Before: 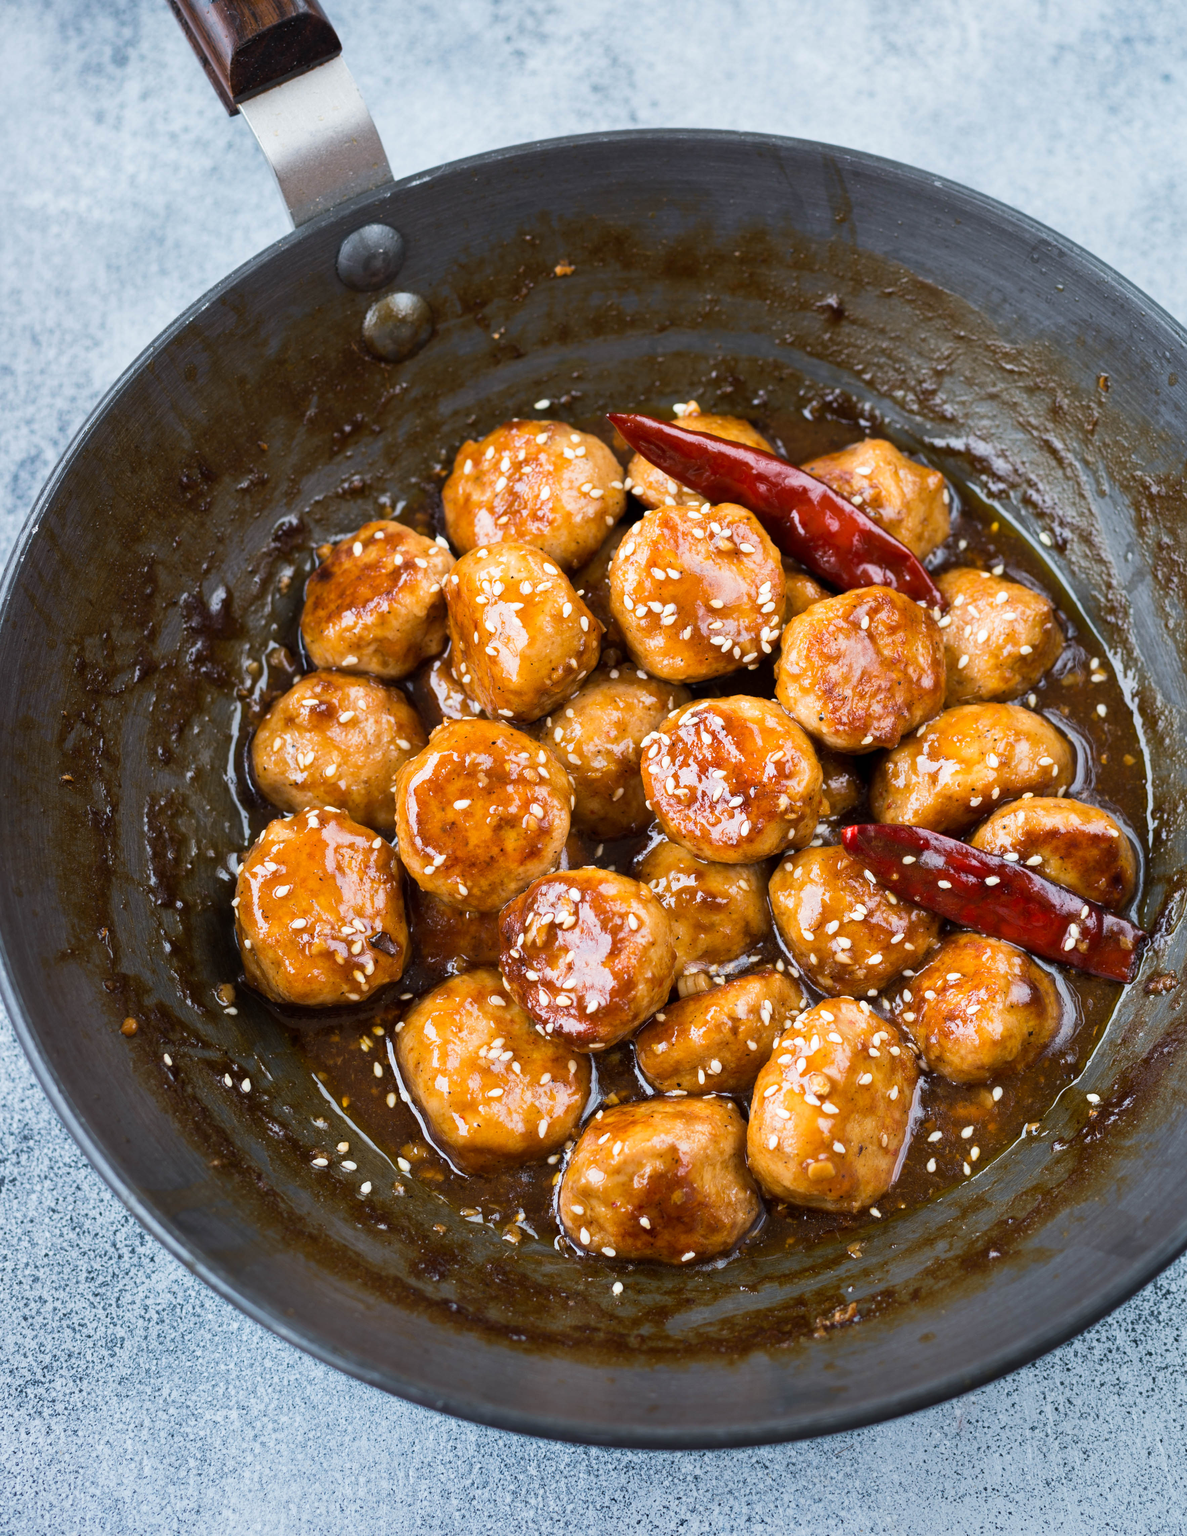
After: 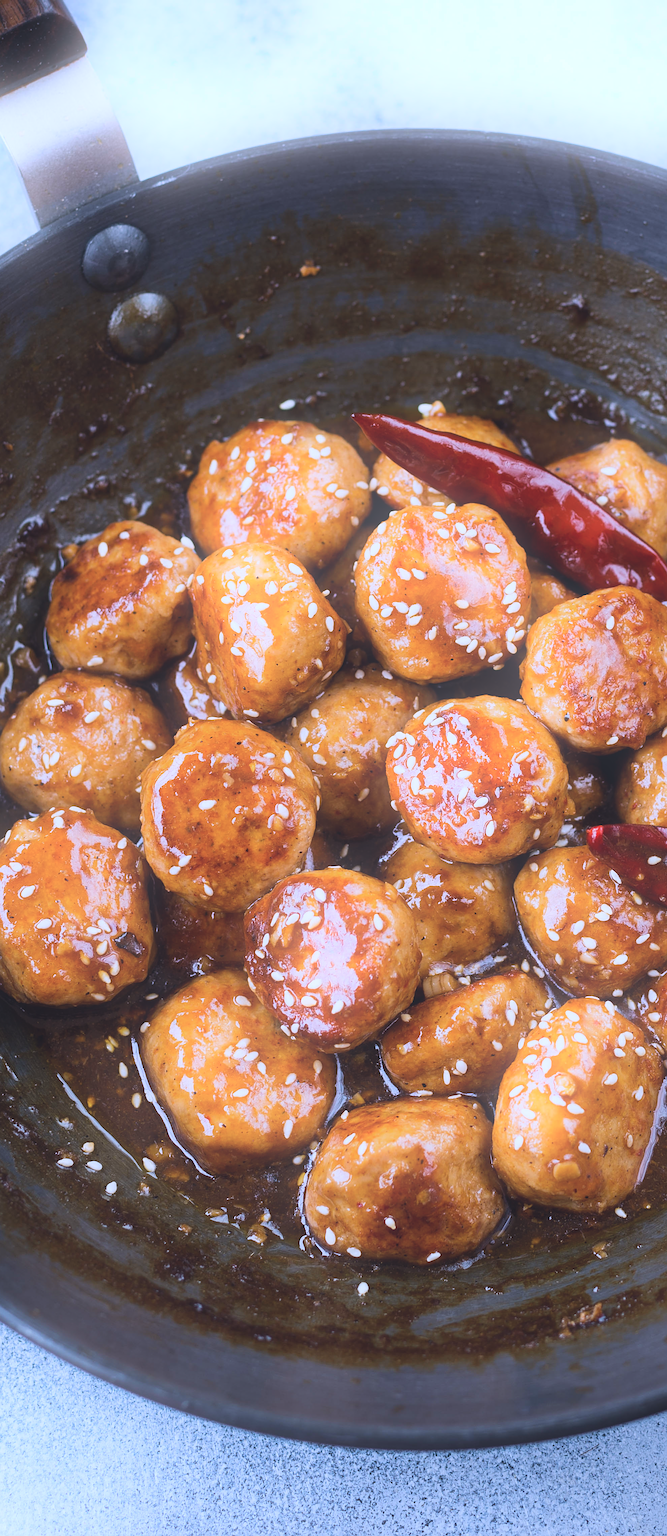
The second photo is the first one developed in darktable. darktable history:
sharpen: on, module defaults
exposure: black level correction -0.014, exposure -0.193 EV, compensate highlight preservation false
crop: left 21.496%, right 22.254%
bloom: on, module defaults
color calibration: illuminant as shot in camera, x 0.377, y 0.392, temperature 4169.3 K, saturation algorithm version 1 (2020)
